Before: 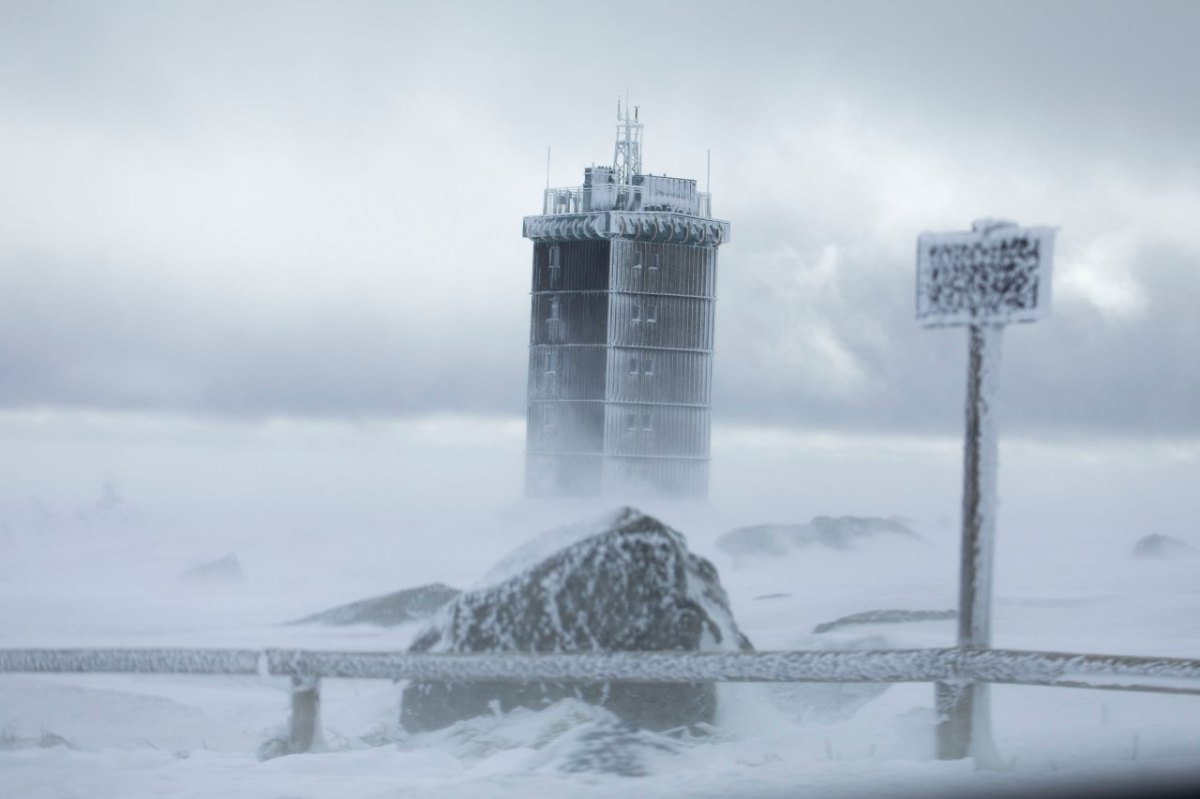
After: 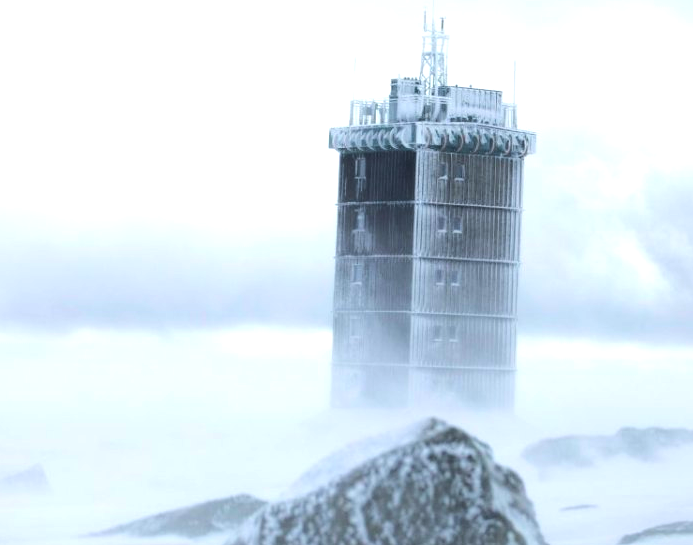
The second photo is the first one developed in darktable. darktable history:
tone equalizer: -8 EV -0.75 EV, -7 EV -0.7 EV, -6 EV -0.6 EV, -5 EV -0.4 EV, -3 EV 0.4 EV, -2 EV 0.6 EV, -1 EV 0.7 EV, +0 EV 0.75 EV, edges refinement/feathering 500, mask exposure compensation -1.57 EV, preserve details no
color balance rgb: perceptual saturation grading › global saturation 25%, perceptual brilliance grading › mid-tones 10%, perceptual brilliance grading › shadows 15%, global vibrance 20%
crop: left 16.202%, top 11.208%, right 26.045%, bottom 20.557%
